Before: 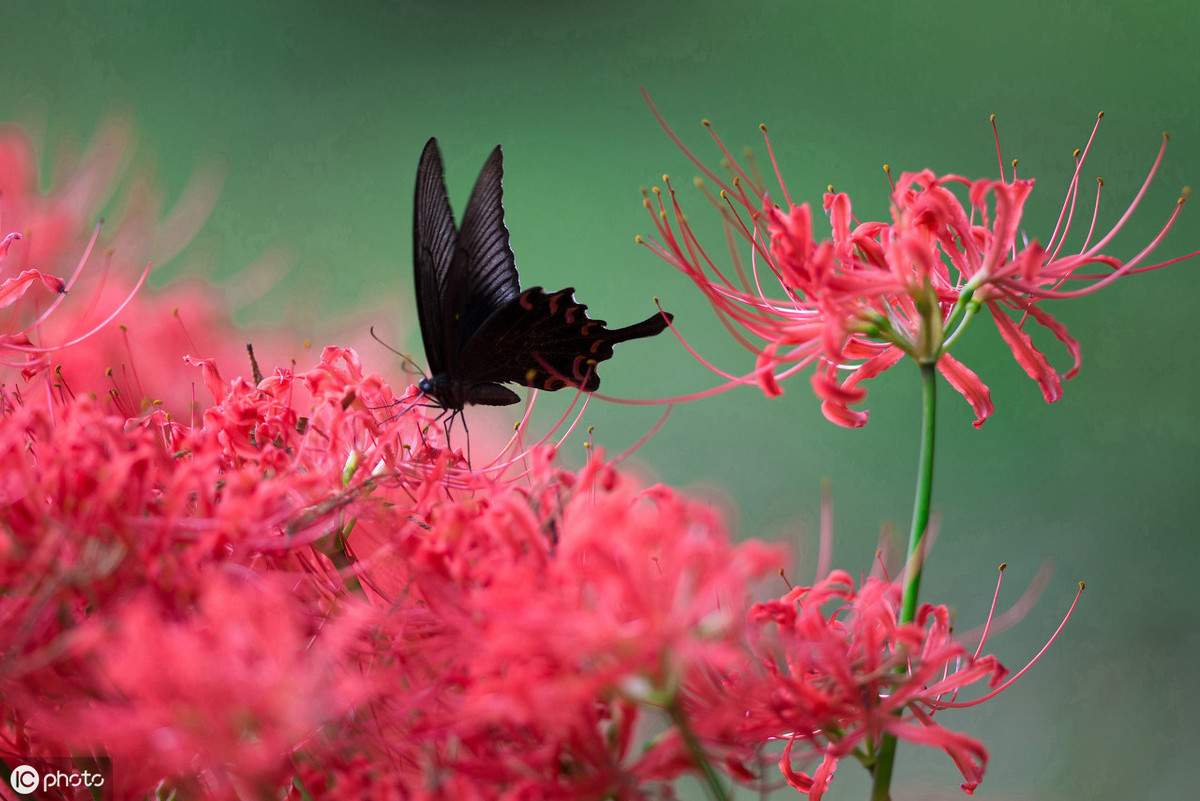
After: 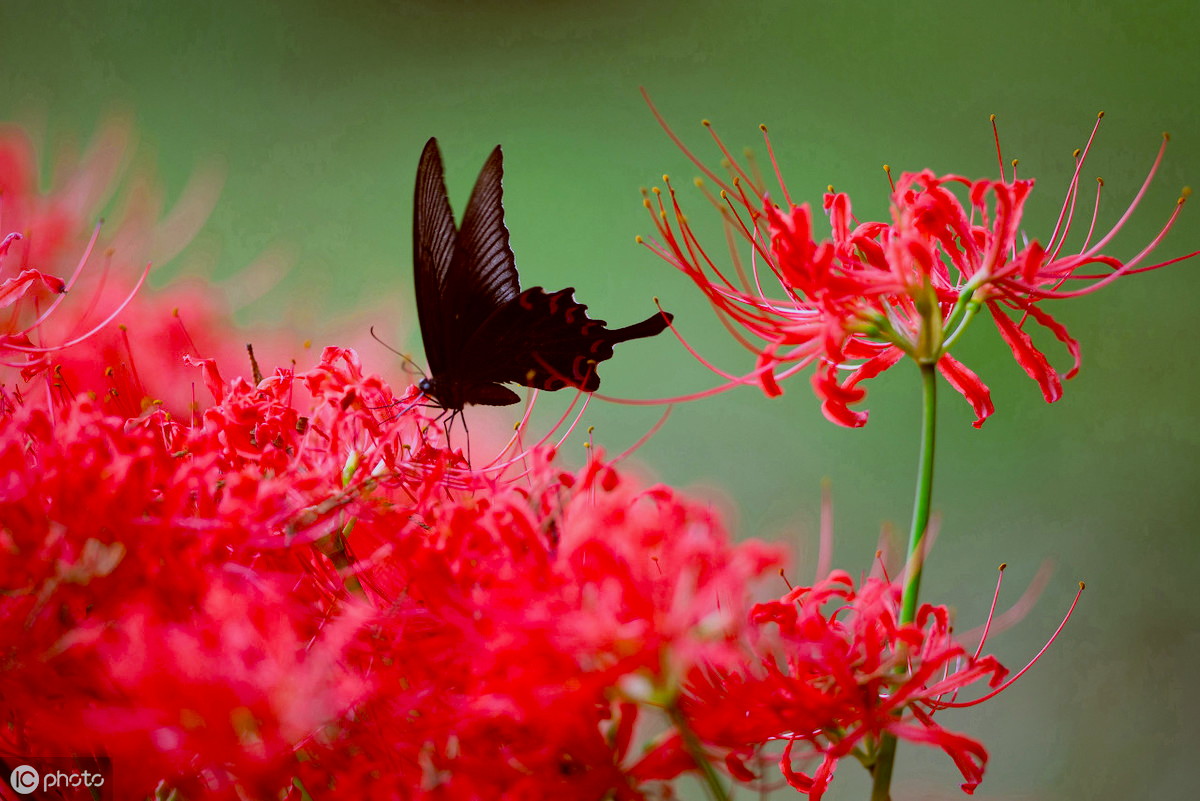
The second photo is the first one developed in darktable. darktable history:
color balance: lift [1, 1.011, 0.999, 0.989], gamma [1.109, 1.045, 1.039, 0.955], gain [0.917, 0.936, 0.952, 1.064], contrast 2.32%, contrast fulcrum 19%, output saturation 101%
vignetting: fall-off start 80.87%, fall-off radius 61.59%, brightness -0.384, saturation 0.007, center (0, 0.007), automatic ratio true, width/height ratio 1.418
filmic rgb: black relative exposure -7.75 EV, white relative exposure 4.4 EV, threshold 3 EV, target black luminance 0%, hardness 3.76, latitude 50.51%, contrast 1.074, highlights saturation mix 10%, shadows ↔ highlights balance -0.22%, color science v4 (2020), enable highlight reconstruction true
